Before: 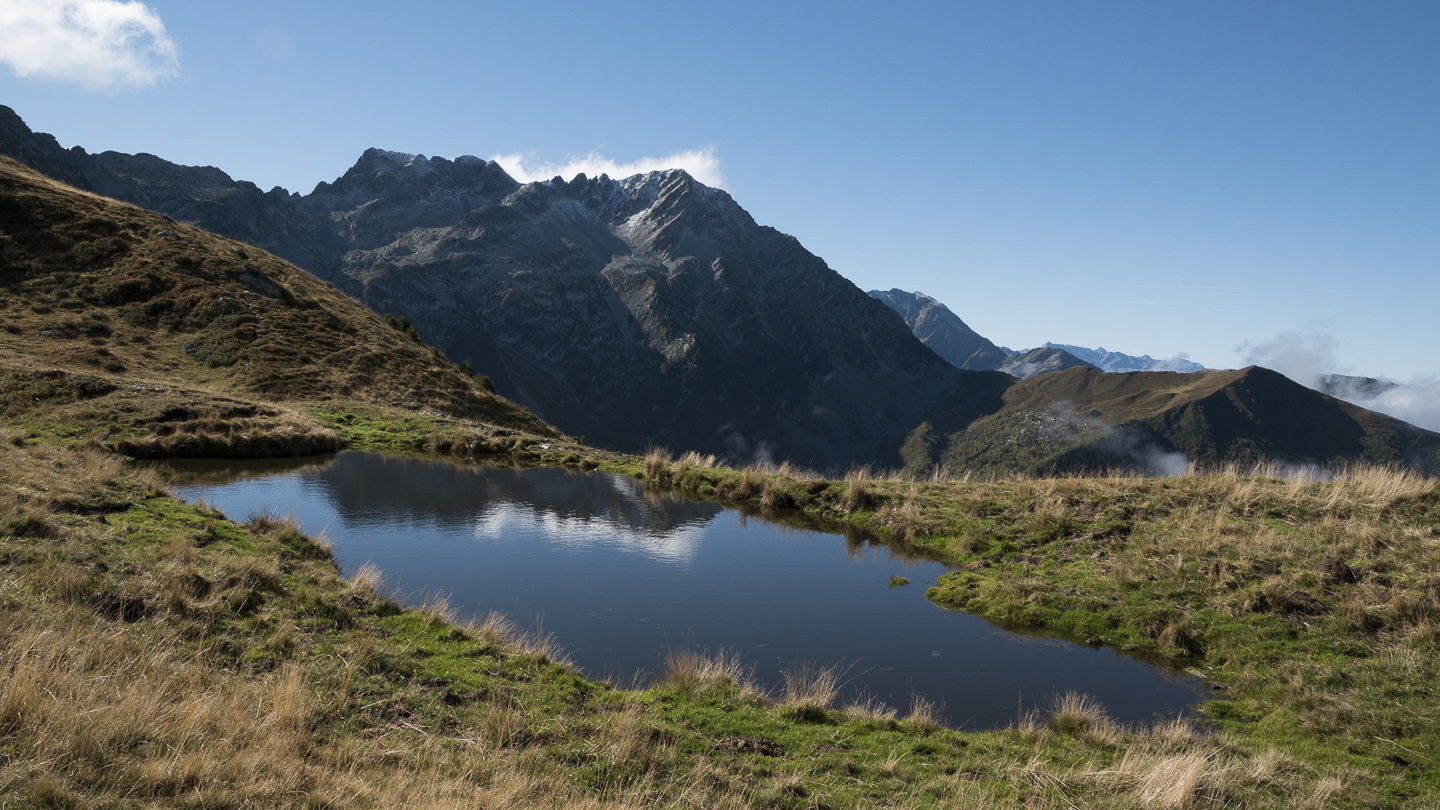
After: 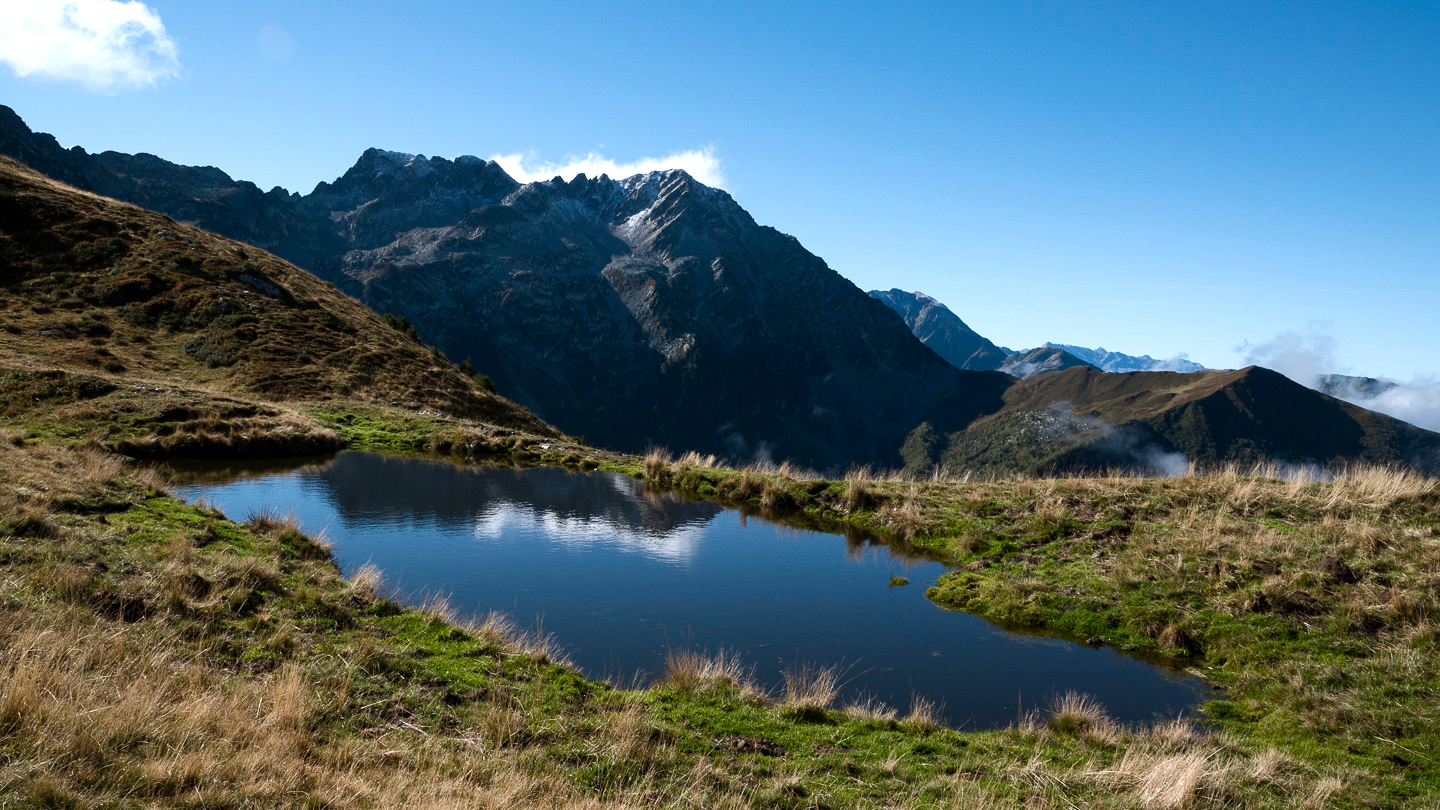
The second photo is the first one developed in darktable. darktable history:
white balance: red 0.974, blue 1.044
color balance rgb: shadows lift › luminance -20%, power › hue 72.24°, highlights gain › luminance 15%, global offset › hue 171.6°, perceptual saturation grading › highlights -30%, perceptual saturation grading › shadows 20%, global vibrance 30%, contrast 10%
